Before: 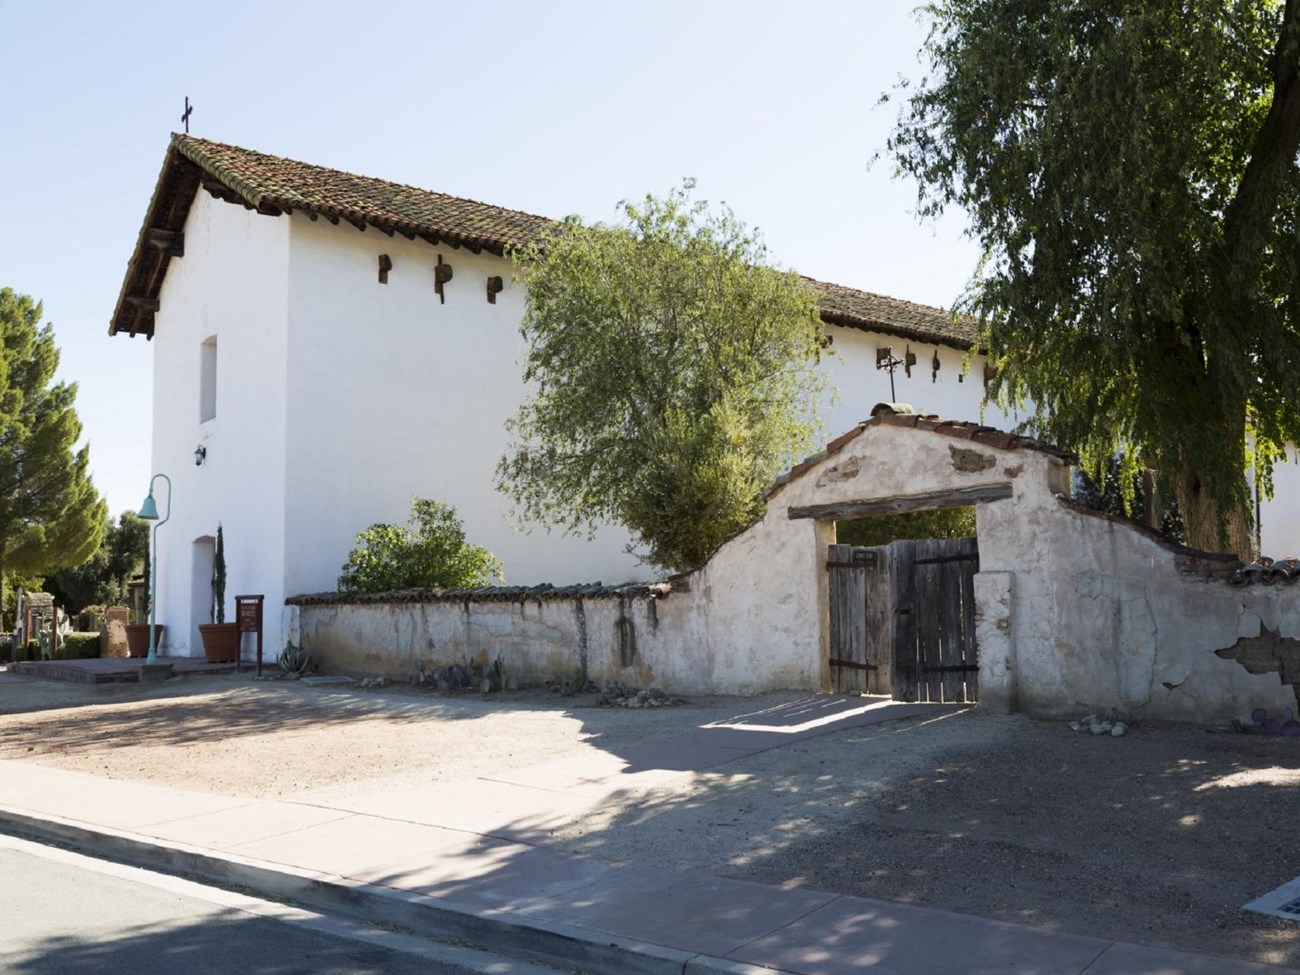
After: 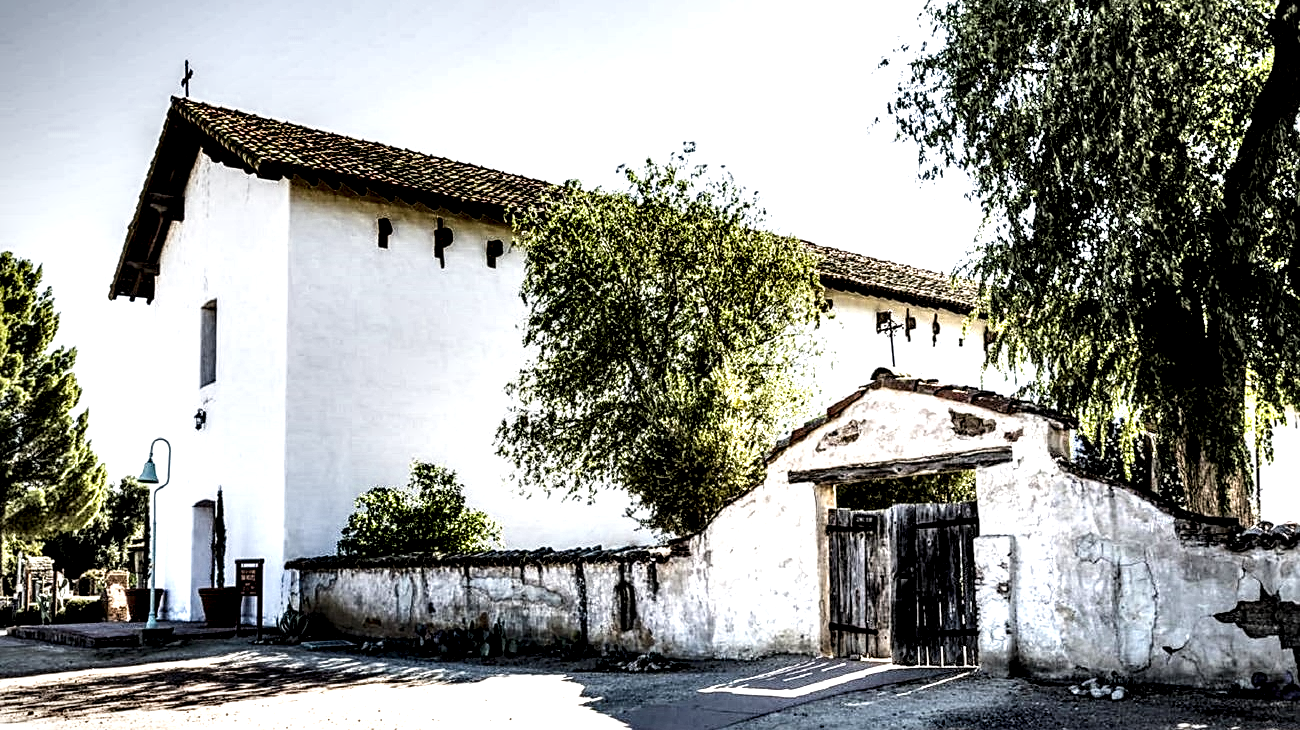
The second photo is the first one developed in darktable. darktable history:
crop: top 3.787%, bottom 21.246%
local contrast: highlights 108%, shadows 43%, detail 292%
shadows and highlights: white point adjustment 0.088, highlights -71.03, soften with gaussian
vignetting: brightness -0.588, saturation -0.12
exposure: black level correction 0, exposure 1.001 EV, compensate highlight preservation false
sharpen: on, module defaults
filmic rgb: black relative exposure -5.03 EV, white relative exposure 3.53 EV, hardness 3.16, contrast 1.202, highlights saturation mix -29.53%, iterations of high-quality reconstruction 0
